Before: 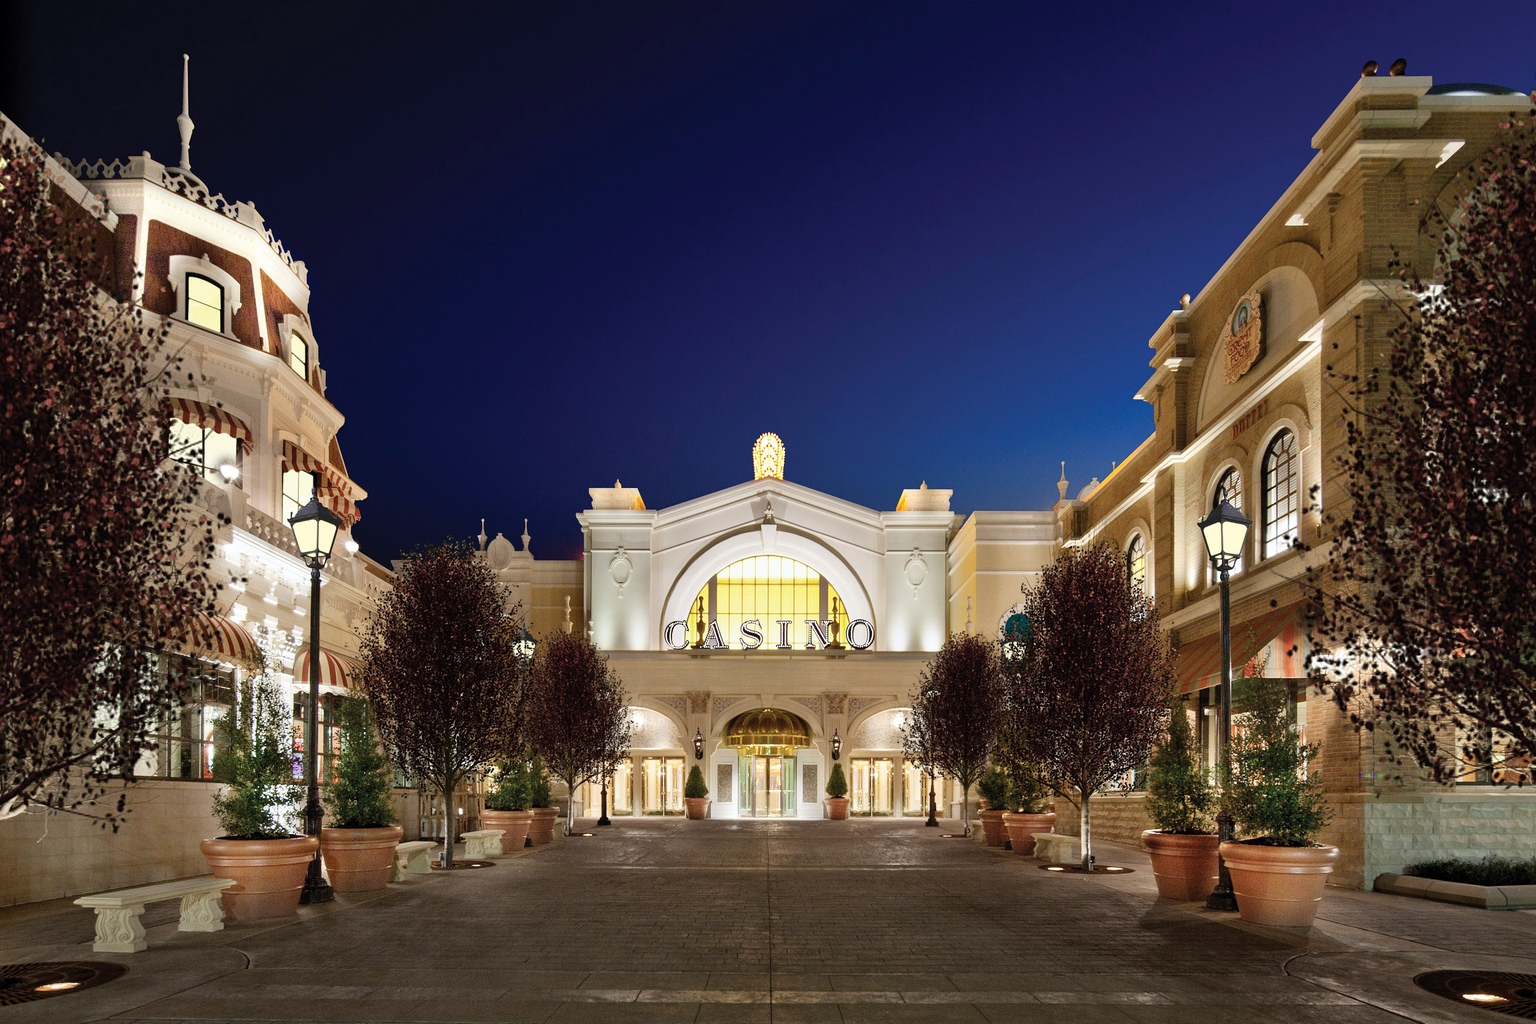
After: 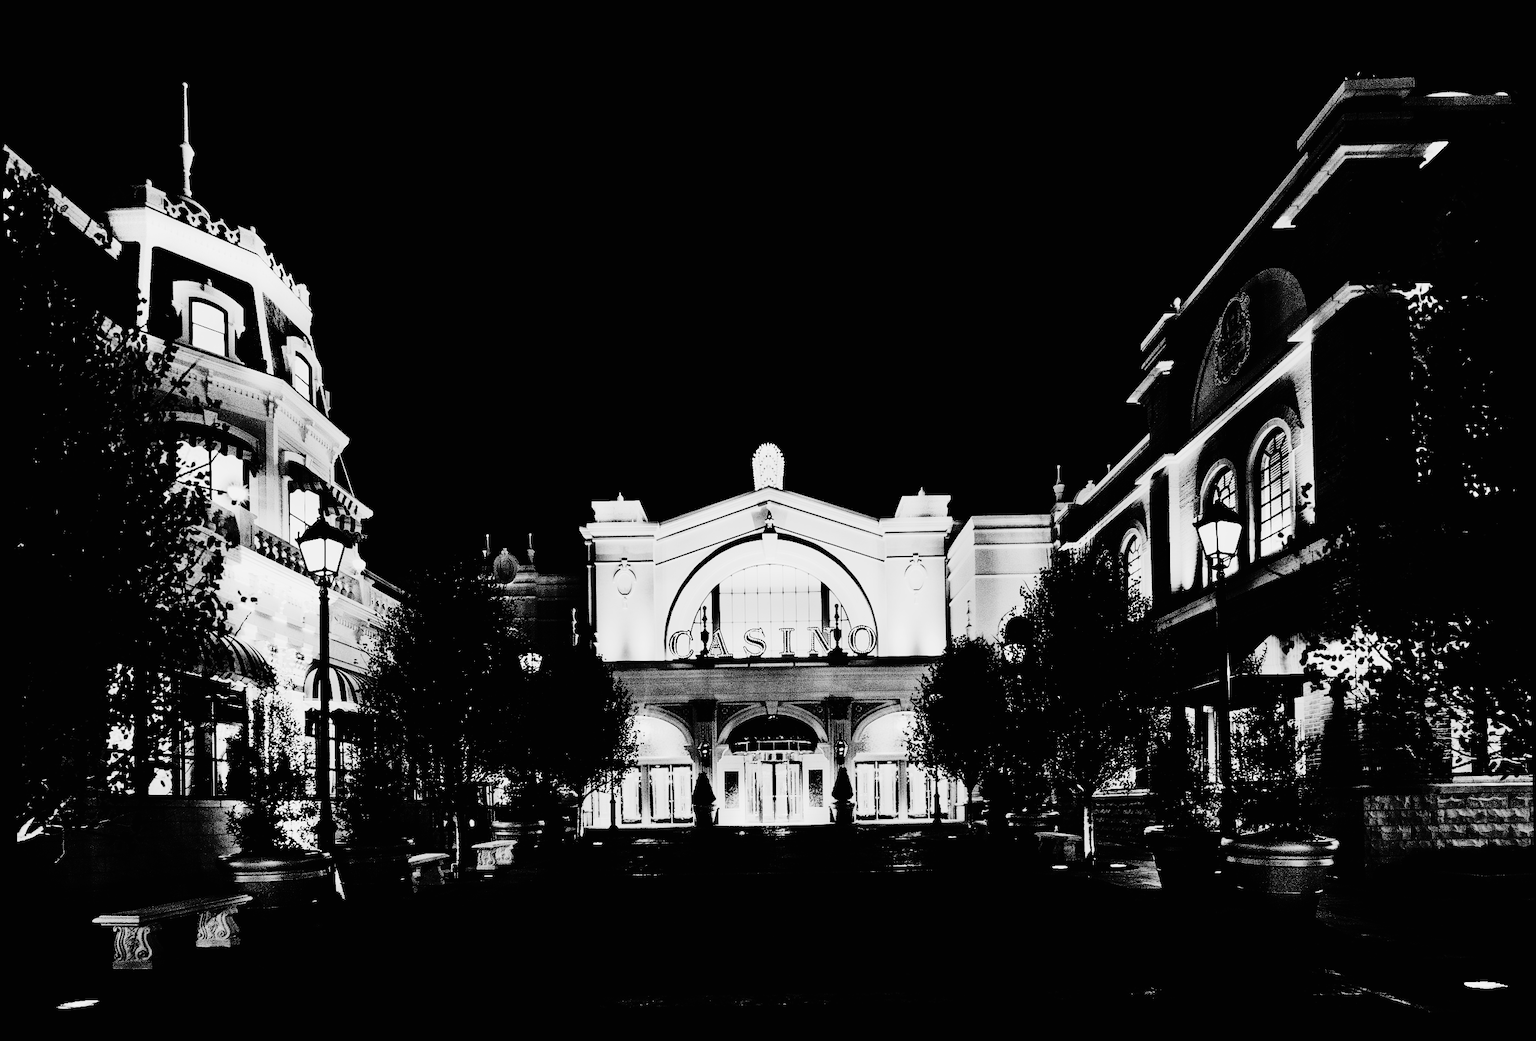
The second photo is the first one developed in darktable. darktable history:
tone curve: curves: ch0 [(0, 0.006) (0.184, 0.117) (0.405, 0.46) (0.456, 0.528) (0.634, 0.728) (0.877, 0.89) (0.984, 0.935)]; ch1 [(0, 0) (0.443, 0.43) (0.492, 0.489) (0.566, 0.579) (0.595, 0.625) (0.608, 0.667) (0.65, 0.729) (1, 1)]; ch2 [(0, 0) (0.33, 0.301) (0.421, 0.443) (0.447, 0.489) (0.495, 0.505) (0.537, 0.583) (0.586, 0.591) (0.663, 0.686) (1, 1)], color space Lab, independent channels, preserve colors none
contrast brightness saturation: contrast 0.77, brightness -1, saturation 1
rotate and perspective: rotation -1.24°, automatic cropping off
tone equalizer: -8 EV -0.417 EV, -7 EV -0.389 EV, -6 EV -0.333 EV, -5 EV -0.222 EV, -3 EV 0.222 EV, -2 EV 0.333 EV, -1 EV 0.389 EV, +0 EV 0.417 EV, edges refinement/feathering 500, mask exposure compensation -1.57 EV, preserve details no
monochrome: on, module defaults
exposure: black level correction 0.047, exposure 0.013 EV, compensate highlight preservation false
color balance rgb: perceptual saturation grading › global saturation 20%, perceptual saturation grading › highlights -25%, perceptual saturation grading › shadows 50%
